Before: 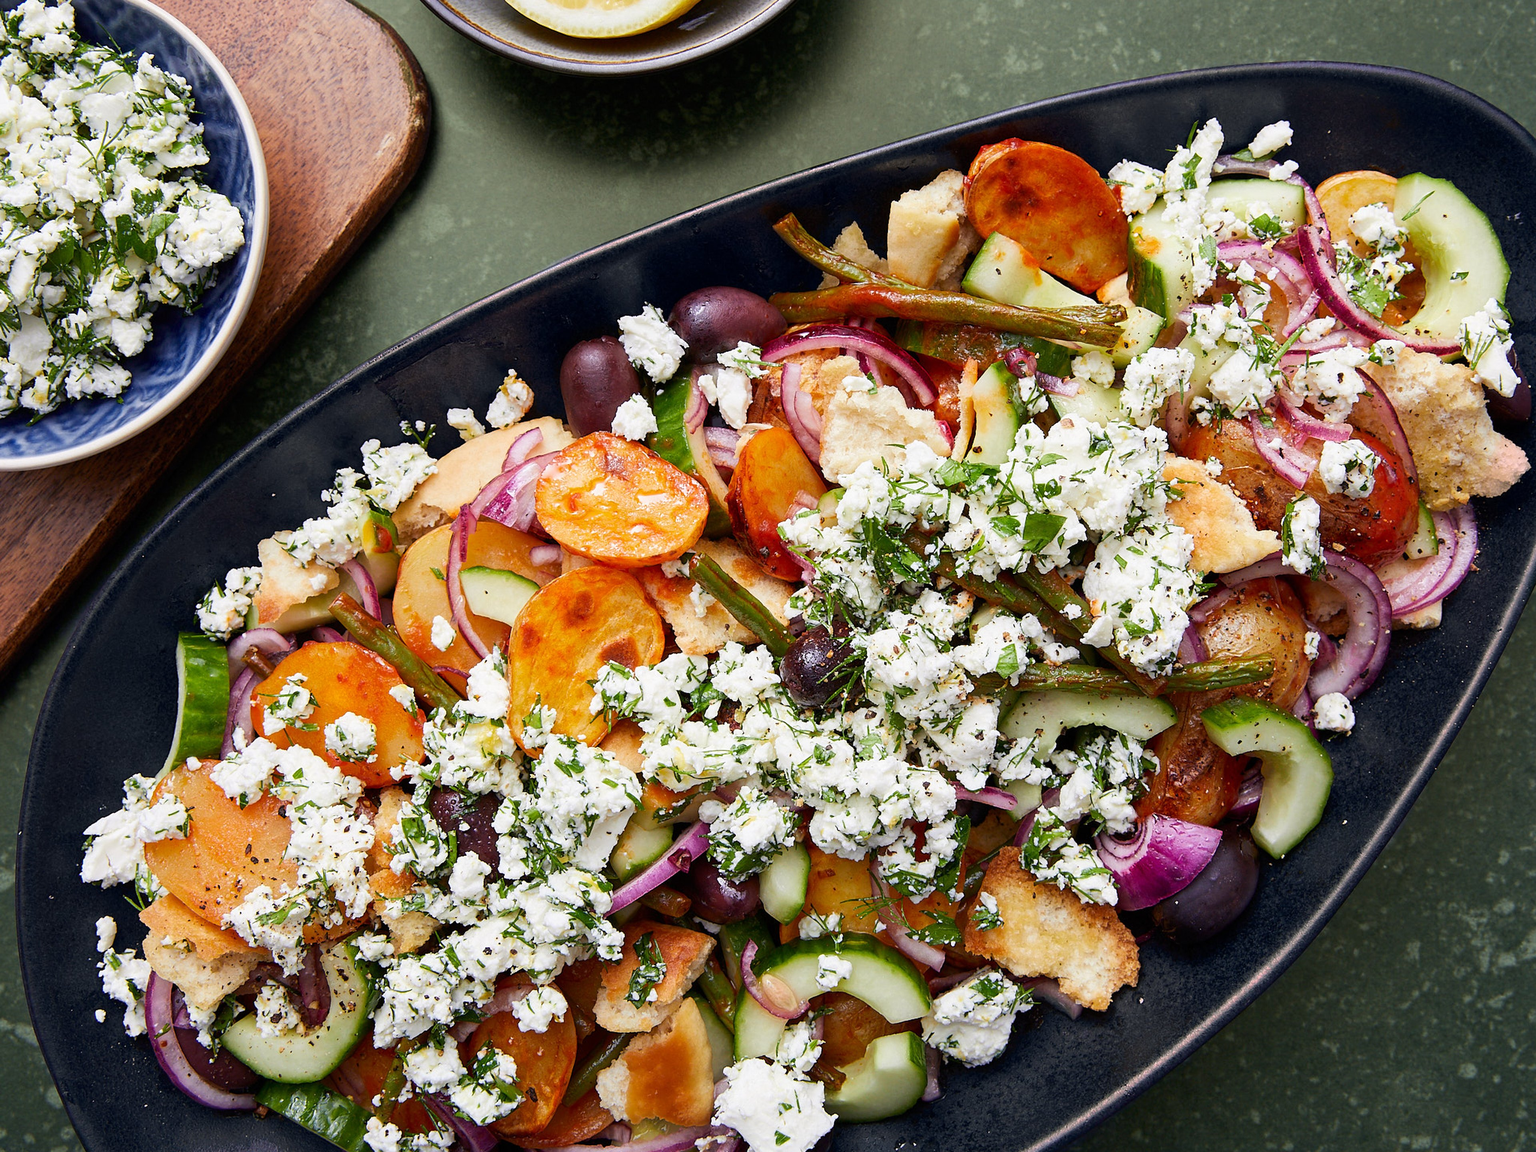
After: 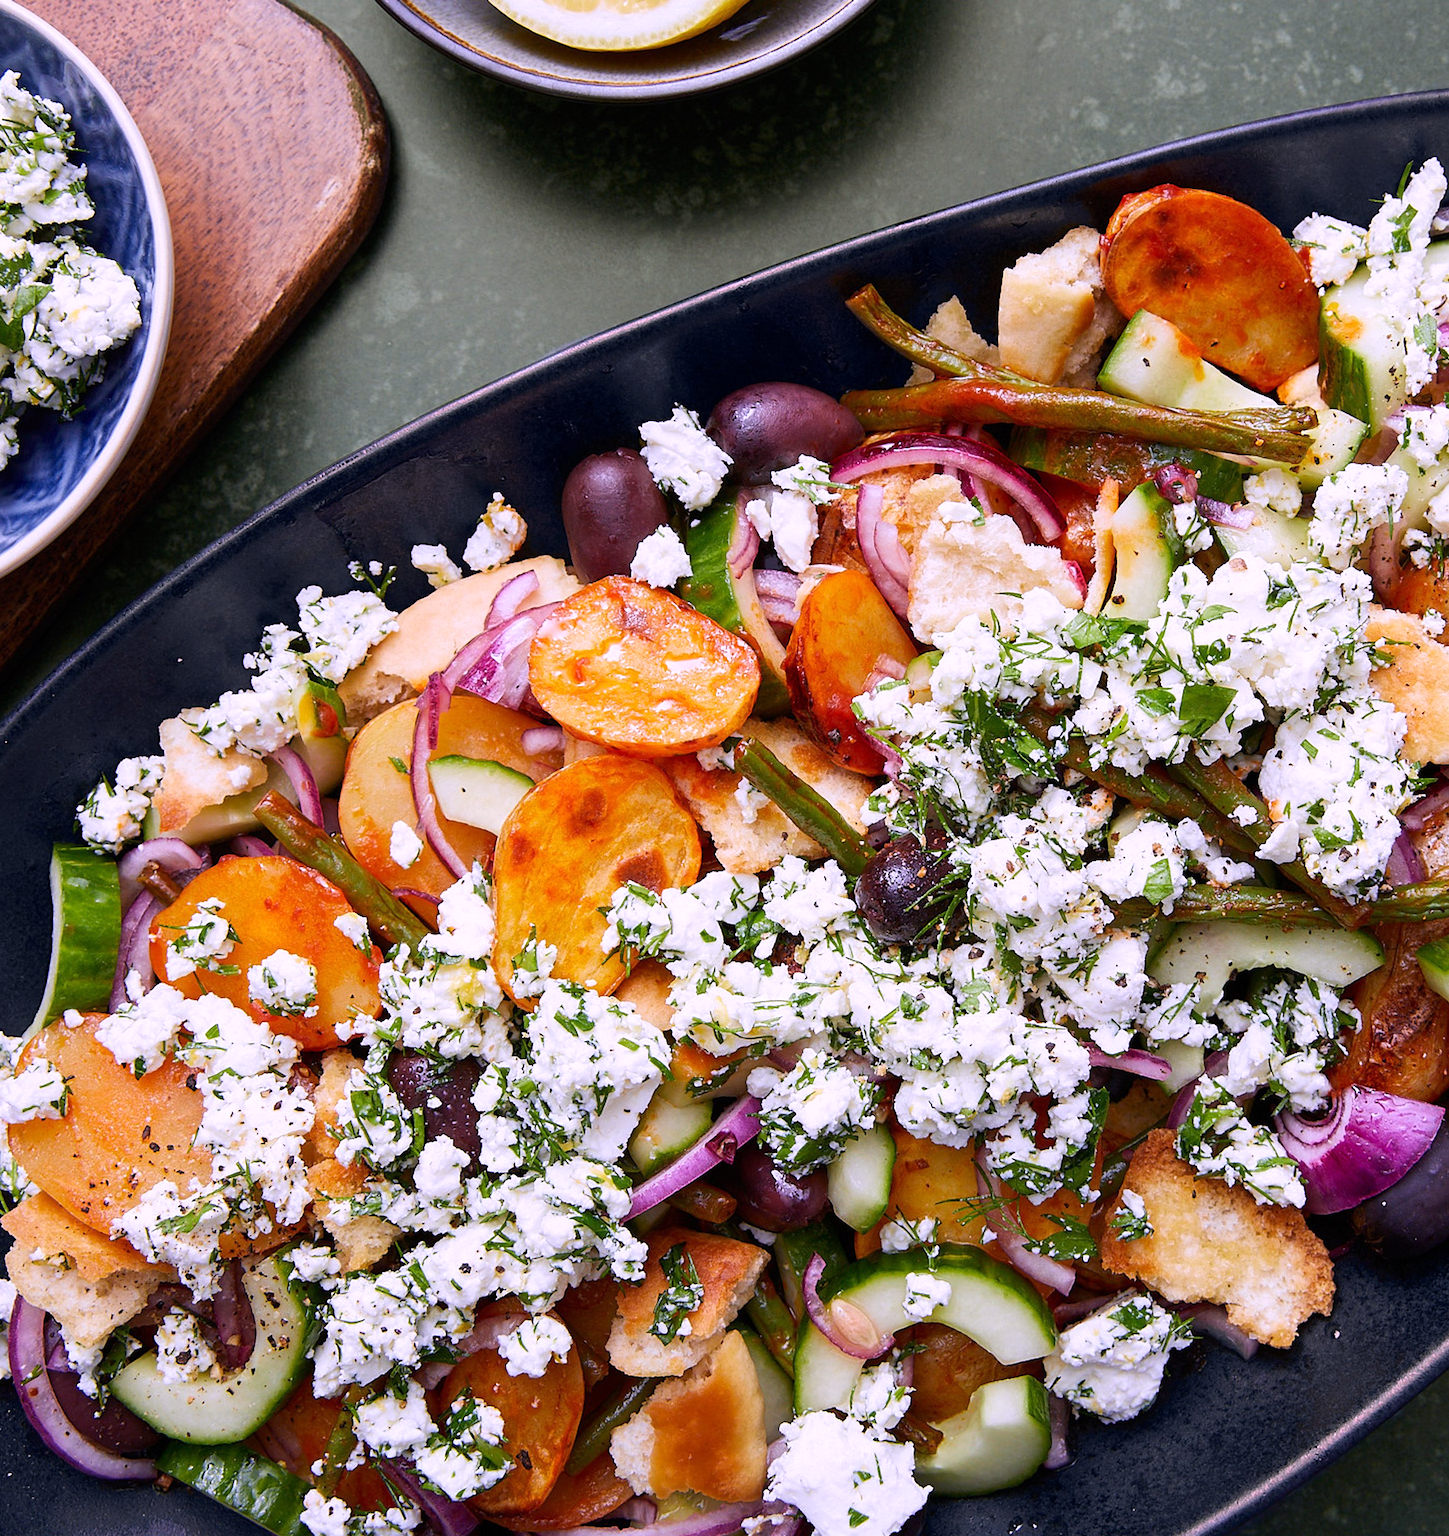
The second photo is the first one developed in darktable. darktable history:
crop and rotate: left 9.061%, right 20.142%
white balance: red 1.042, blue 1.17
